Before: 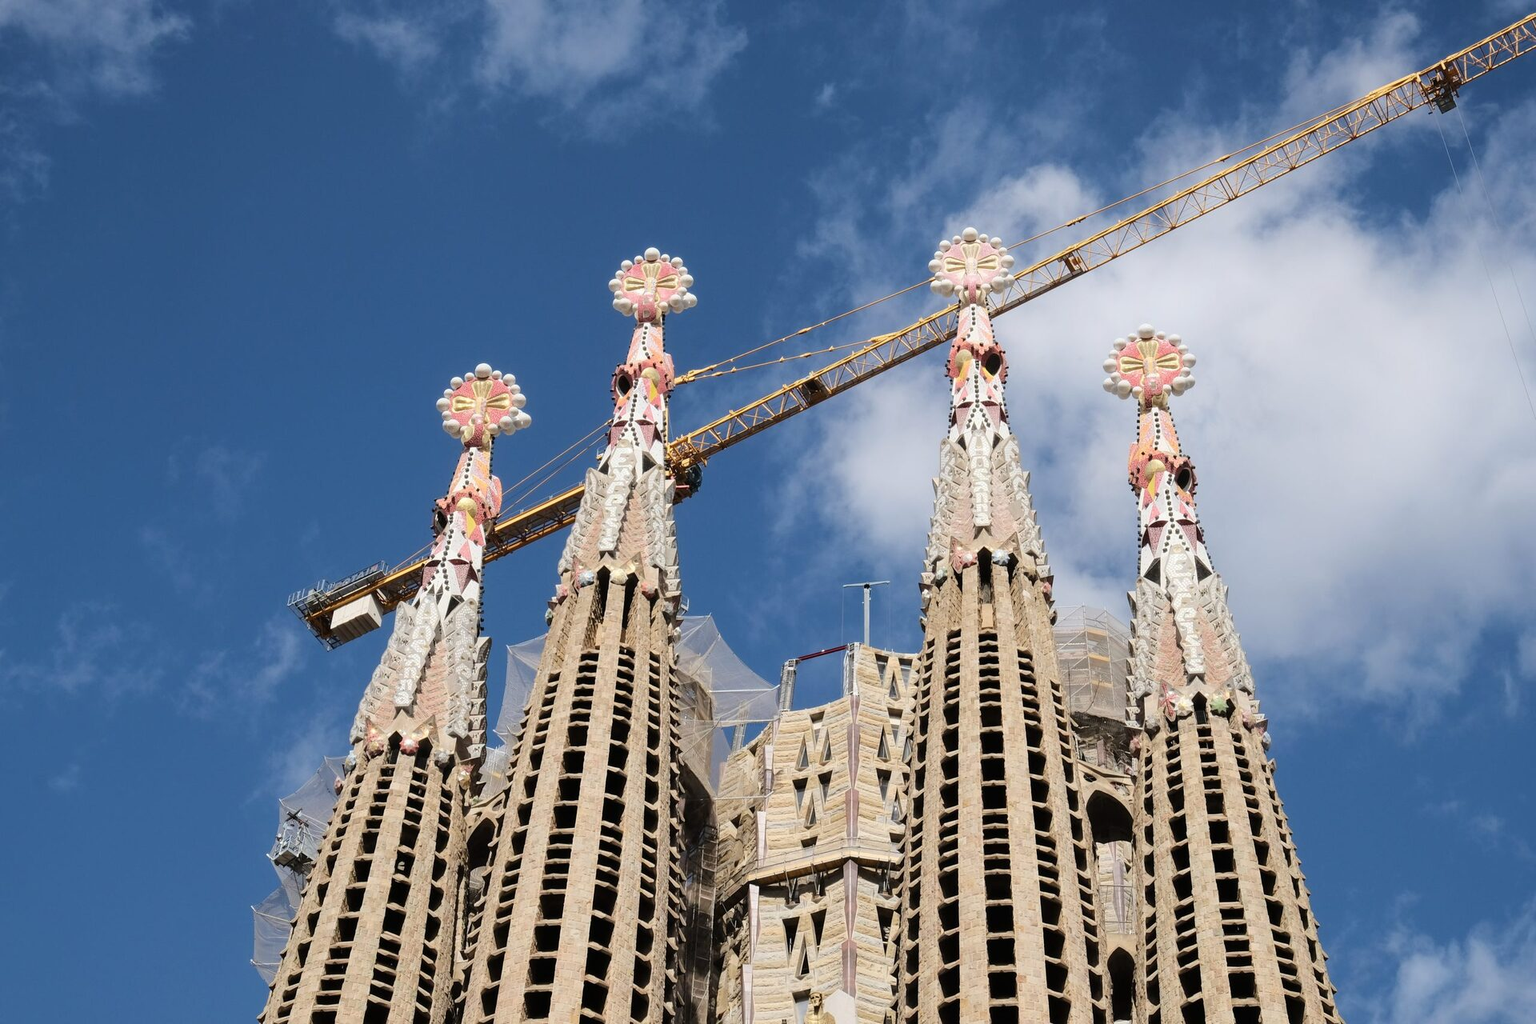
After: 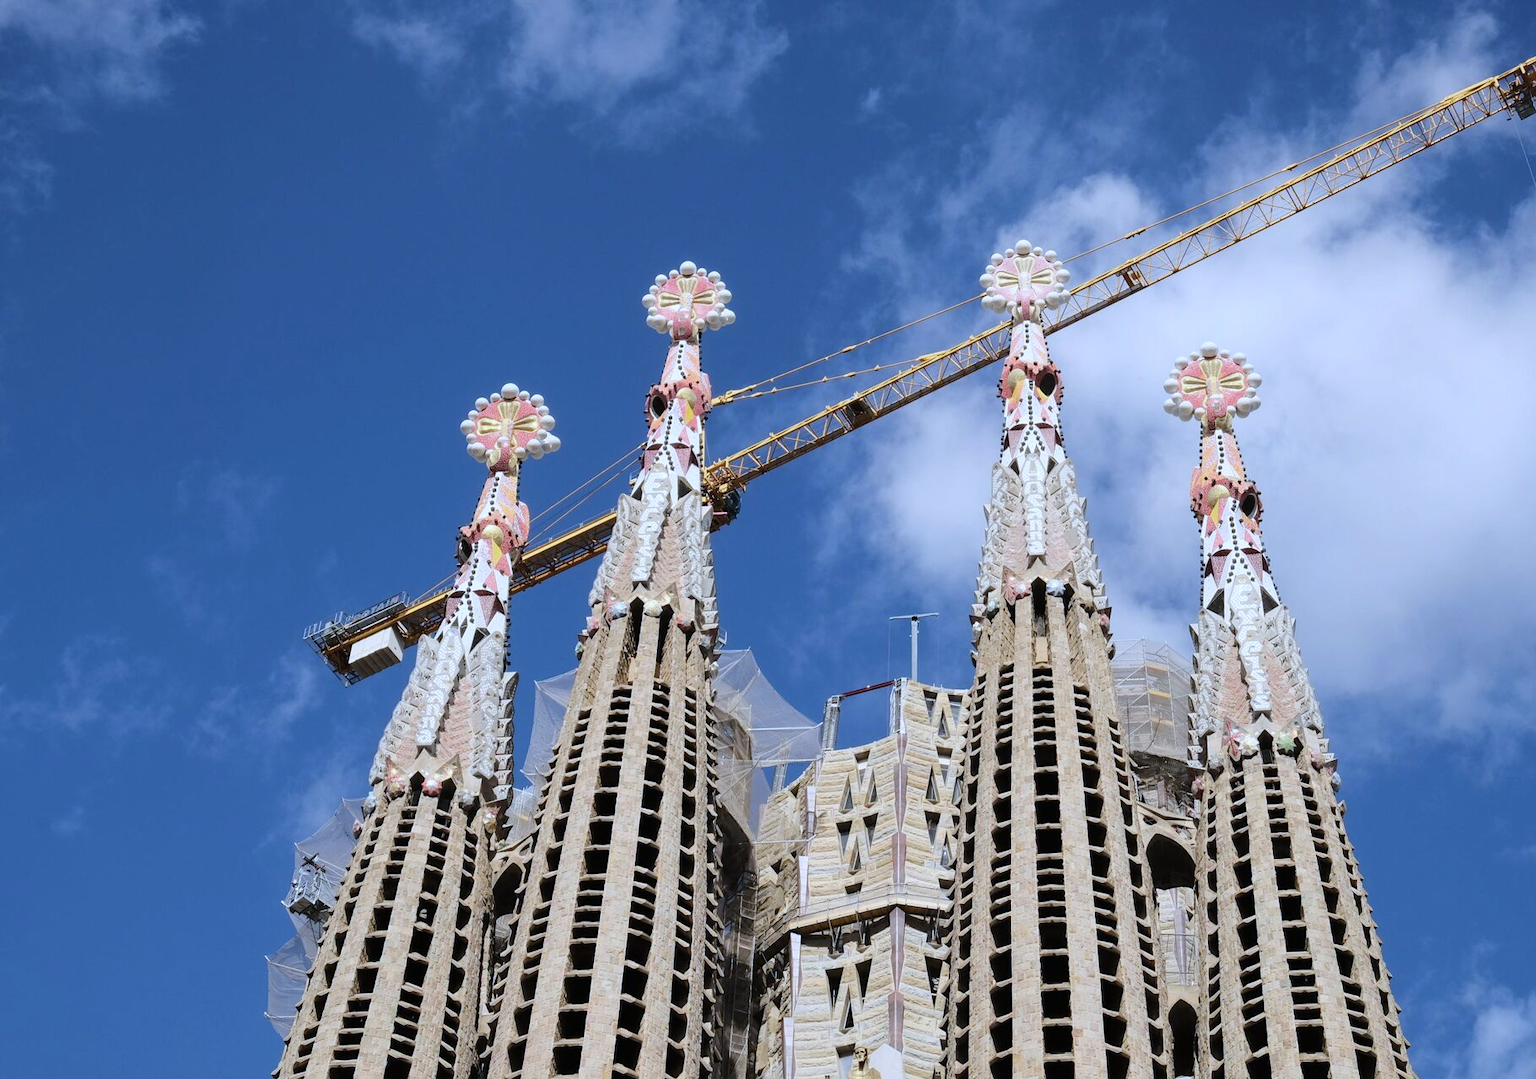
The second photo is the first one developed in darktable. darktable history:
crop and rotate: right 5.167%
white balance: red 0.926, green 1.003, blue 1.133
